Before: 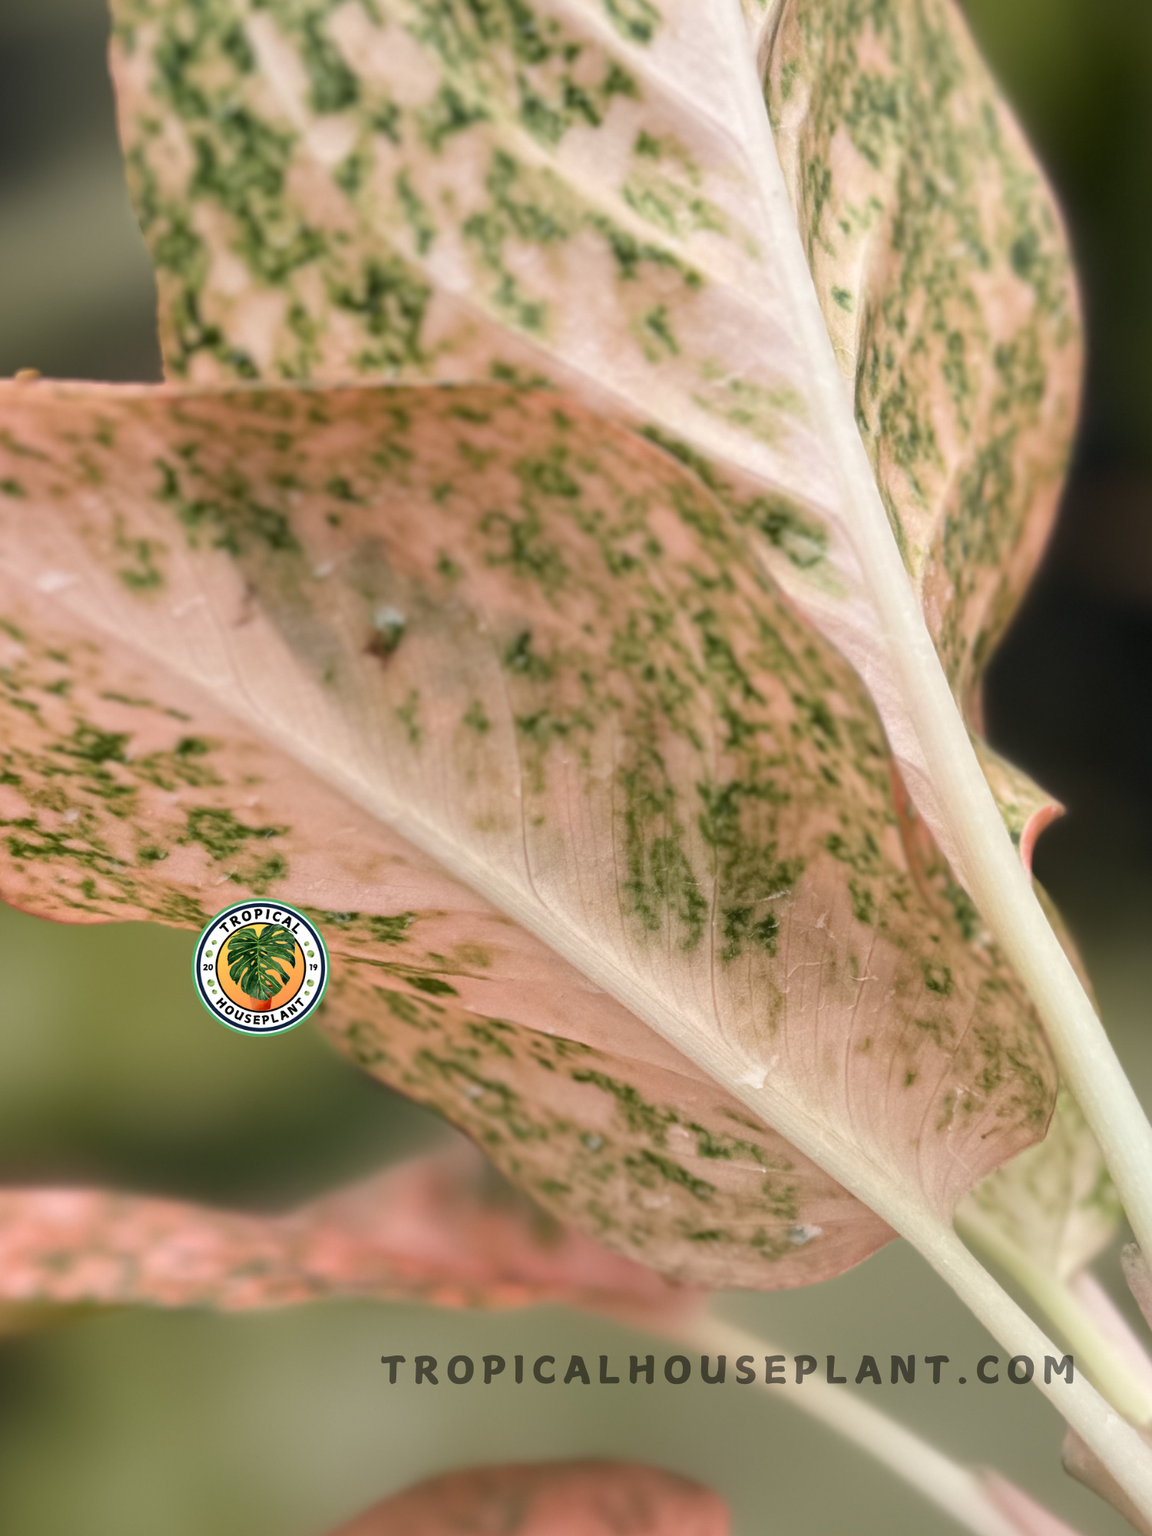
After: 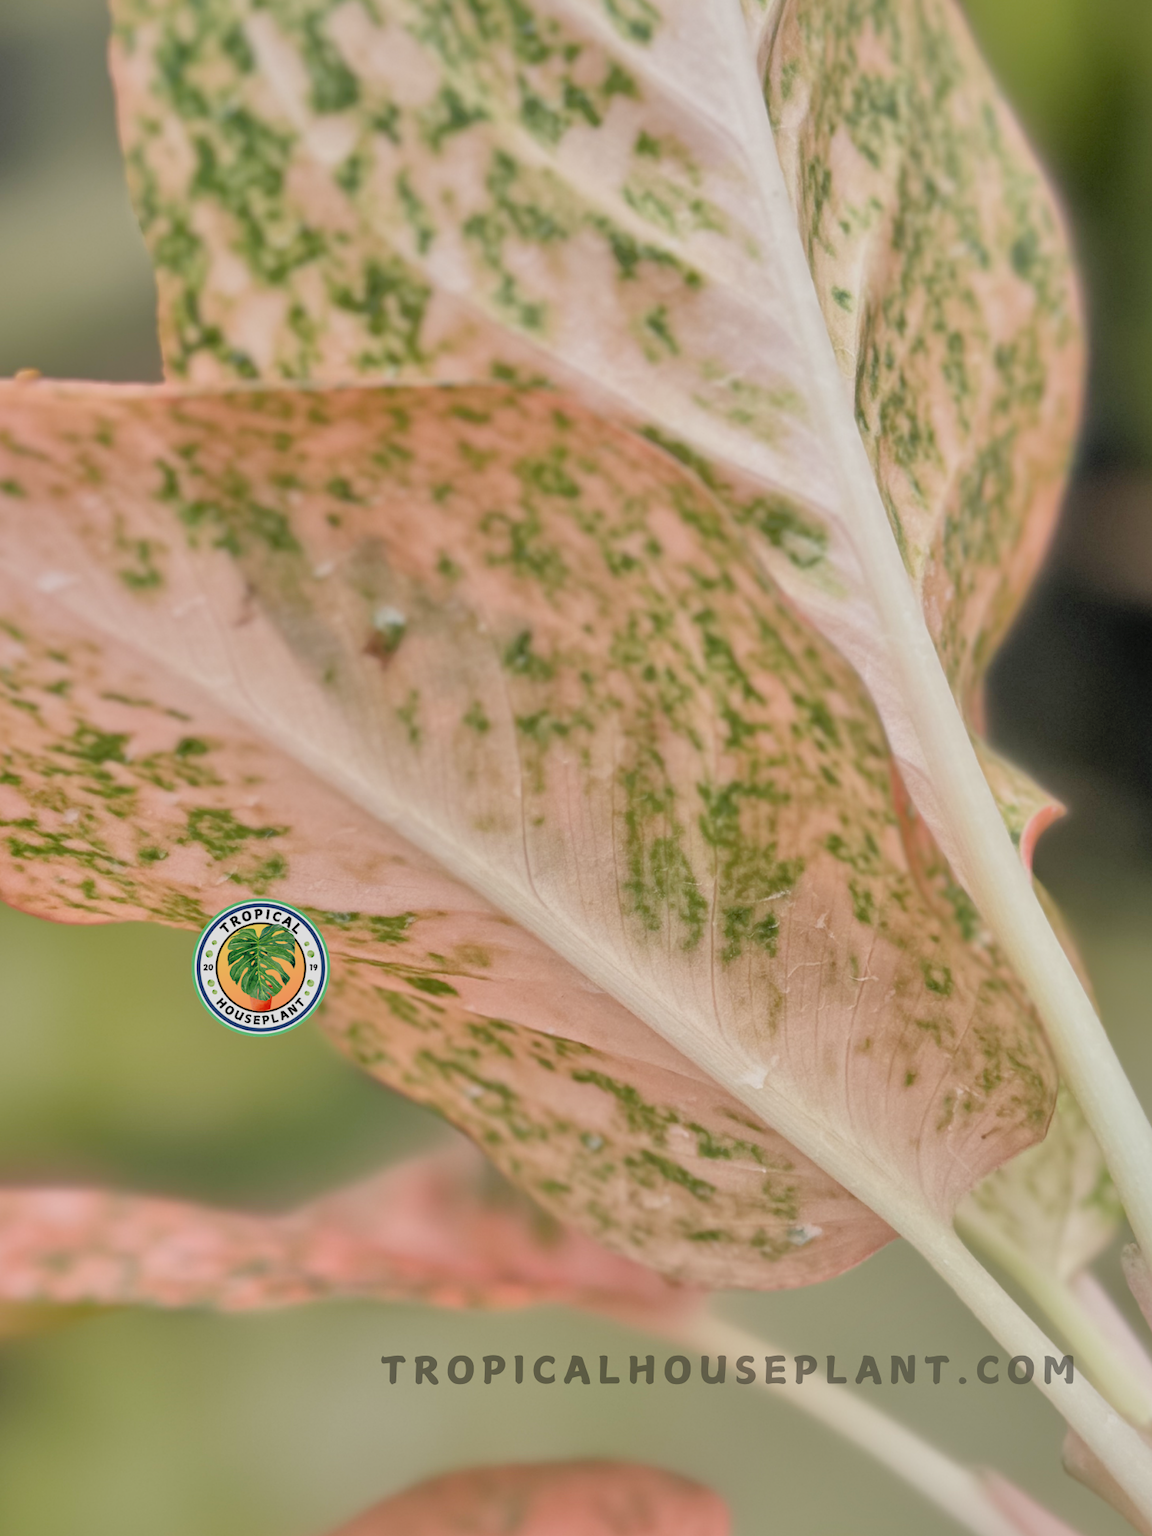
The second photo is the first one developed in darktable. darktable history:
exposure: exposure 0.3 EV, compensate highlight preservation false
filmic rgb: hardness 4.17, contrast 0.921
shadows and highlights: on, module defaults
tone equalizer: -7 EV 0.15 EV, -6 EV 0.6 EV, -5 EV 1.15 EV, -4 EV 1.33 EV, -3 EV 1.15 EV, -2 EV 0.6 EV, -1 EV 0.15 EV, mask exposure compensation -0.5 EV
